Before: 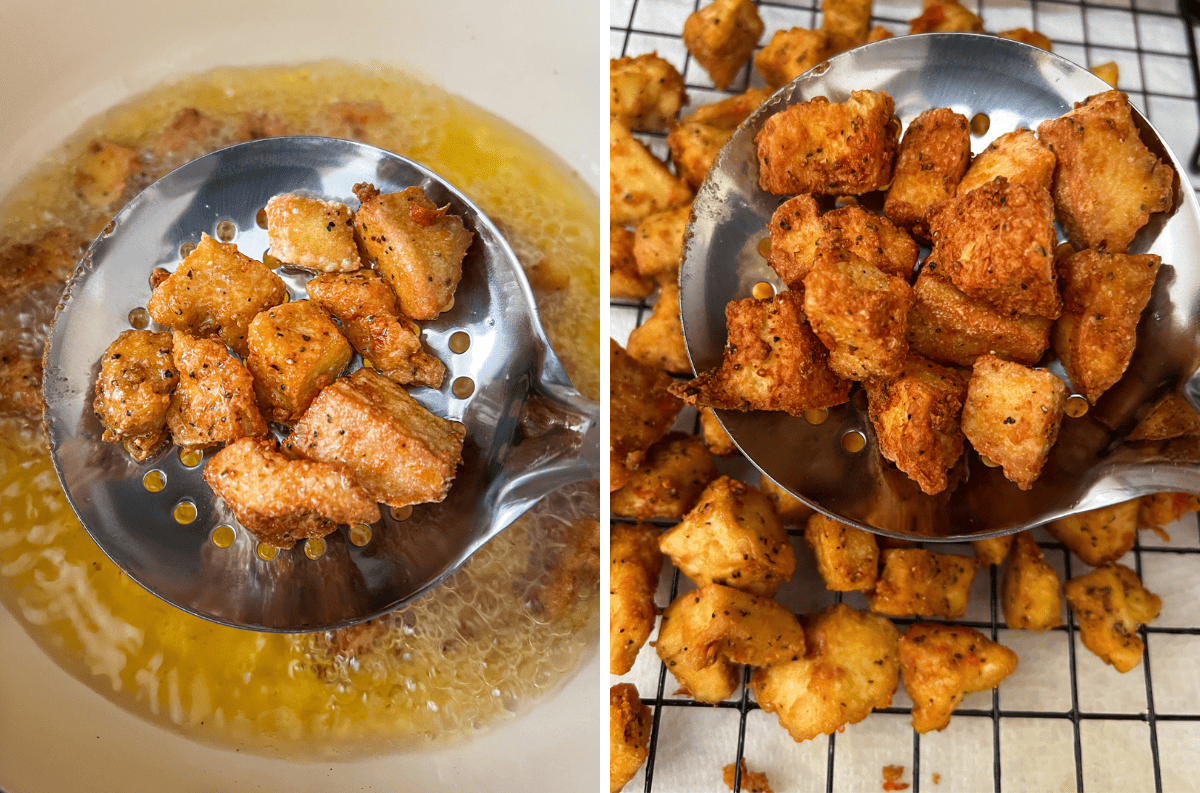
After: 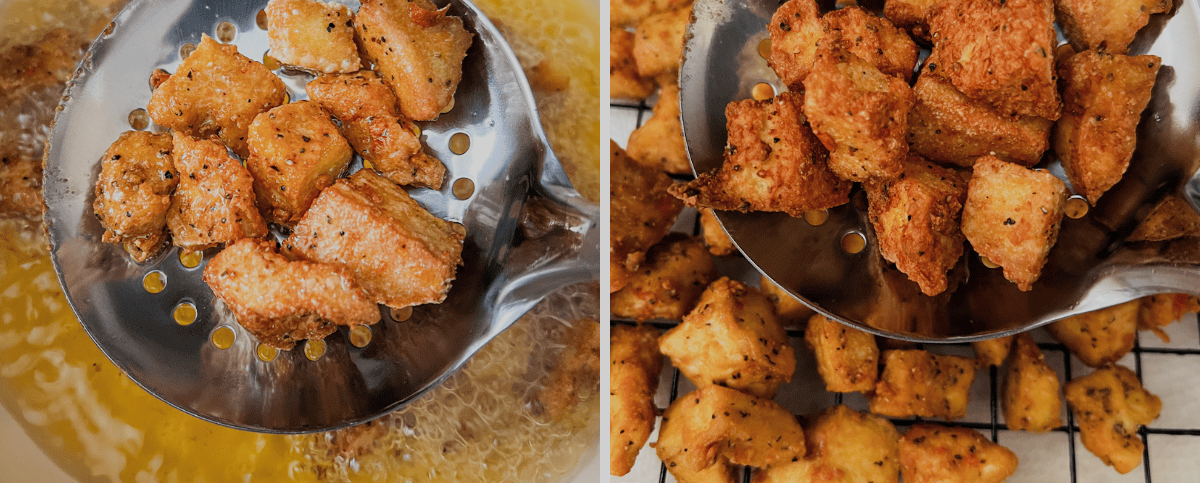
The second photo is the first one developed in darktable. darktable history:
exposure: black level correction -0.003, exposure 0.041 EV, compensate exposure bias true, compensate highlight preservation false
crop and rotate: top 25.152%, bottom 13.924%
filmic rgb: black relative exposure -7.12 EV, white relative exposure 5.35 EV, hardness 3.02
